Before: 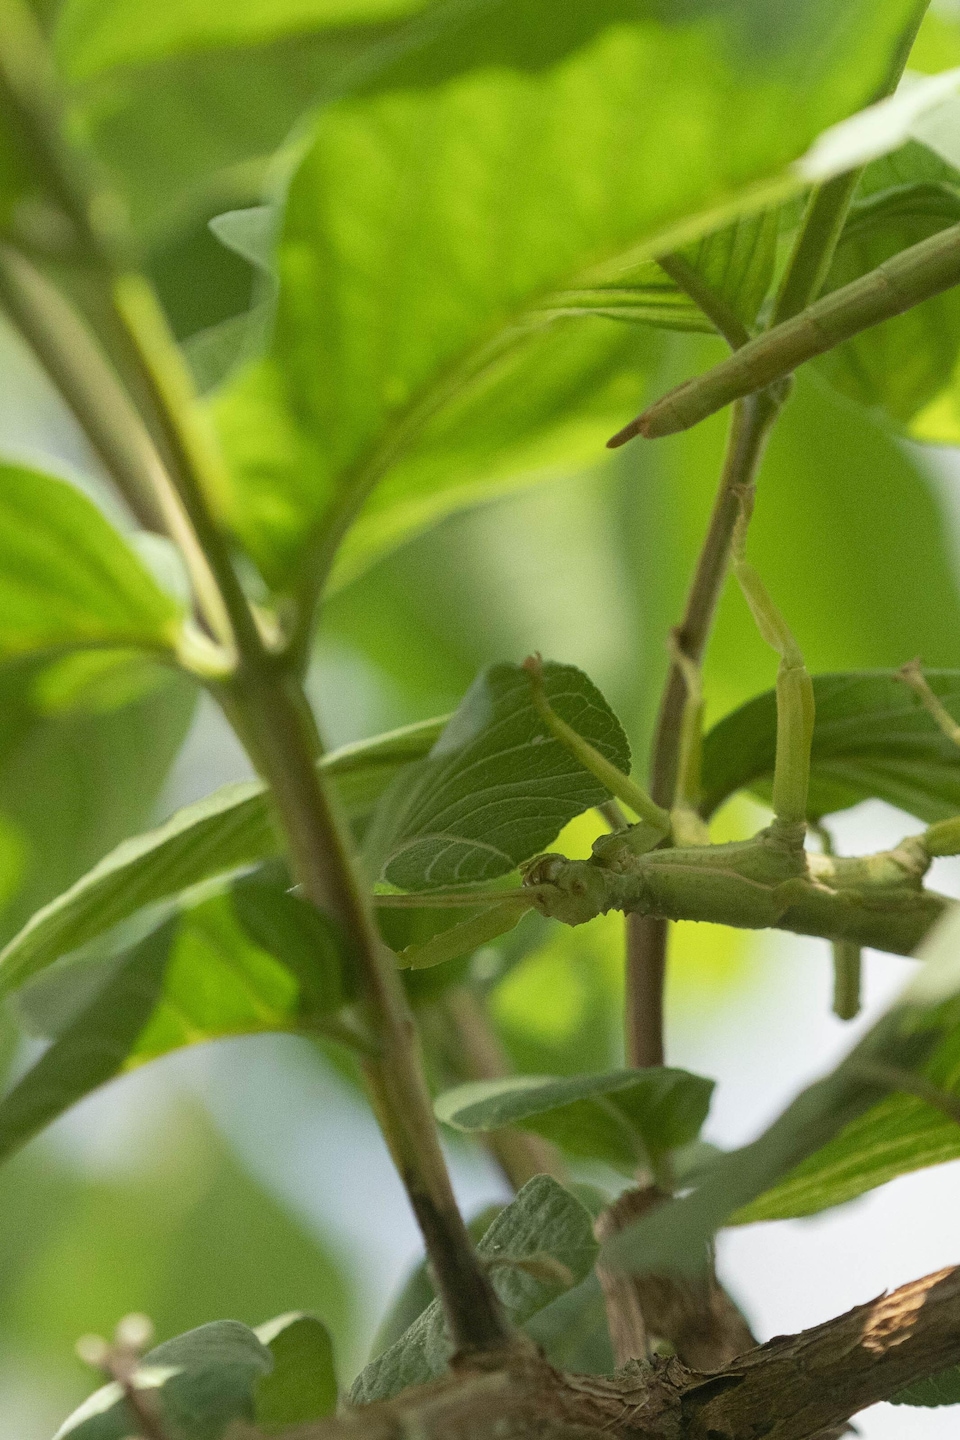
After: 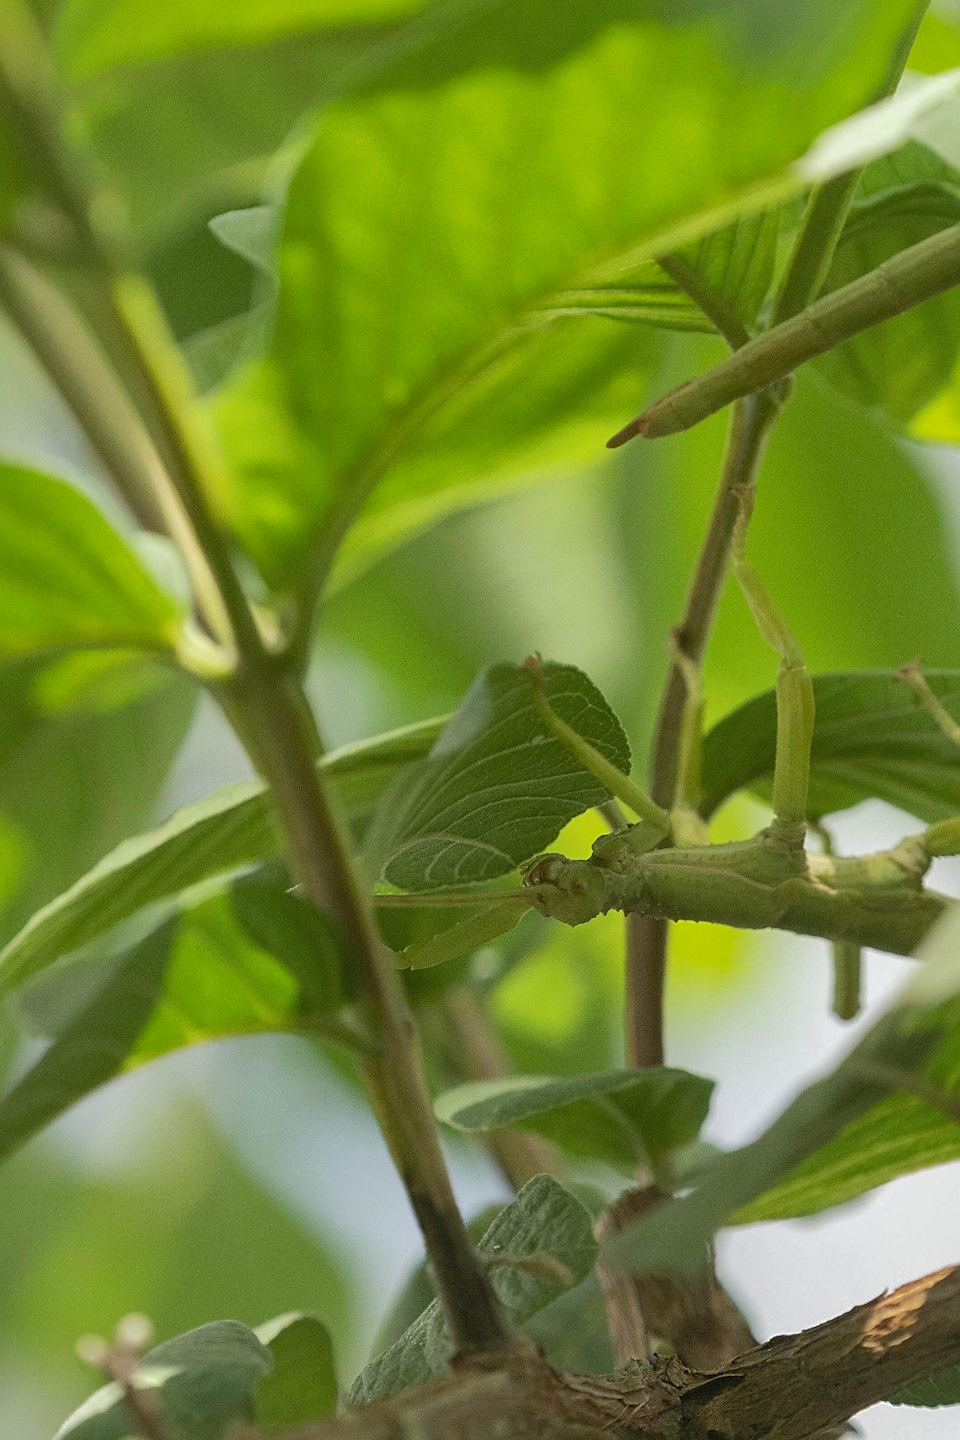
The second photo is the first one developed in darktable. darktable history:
shadows and highlights: shadows 40.19, highlights -59.72
sharpen: radius 1.9, amount 0.413, threshold 1.537
